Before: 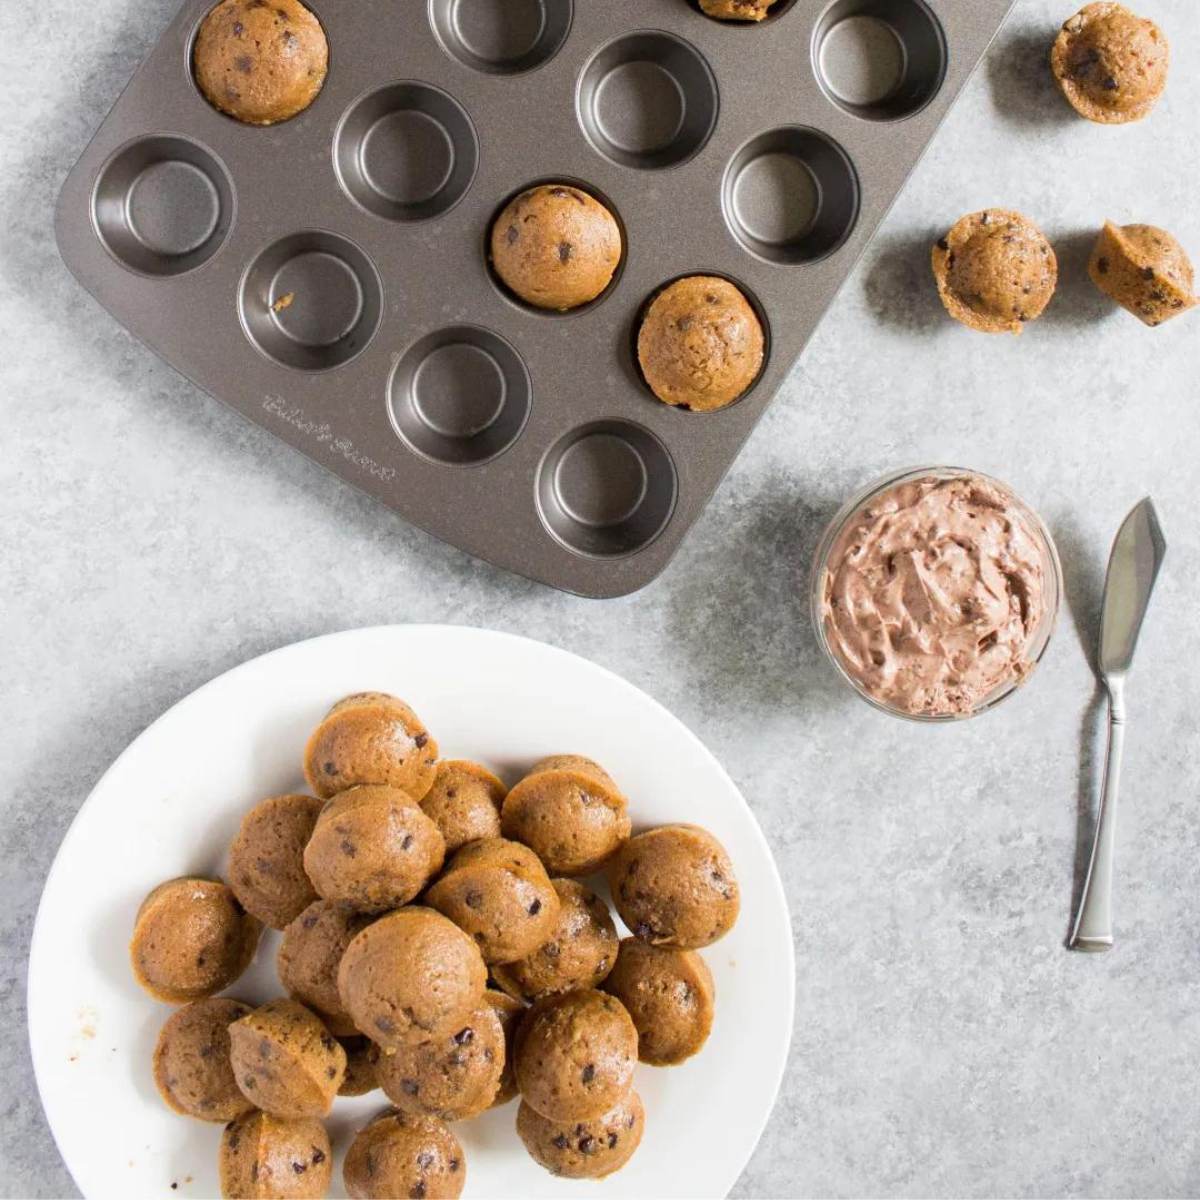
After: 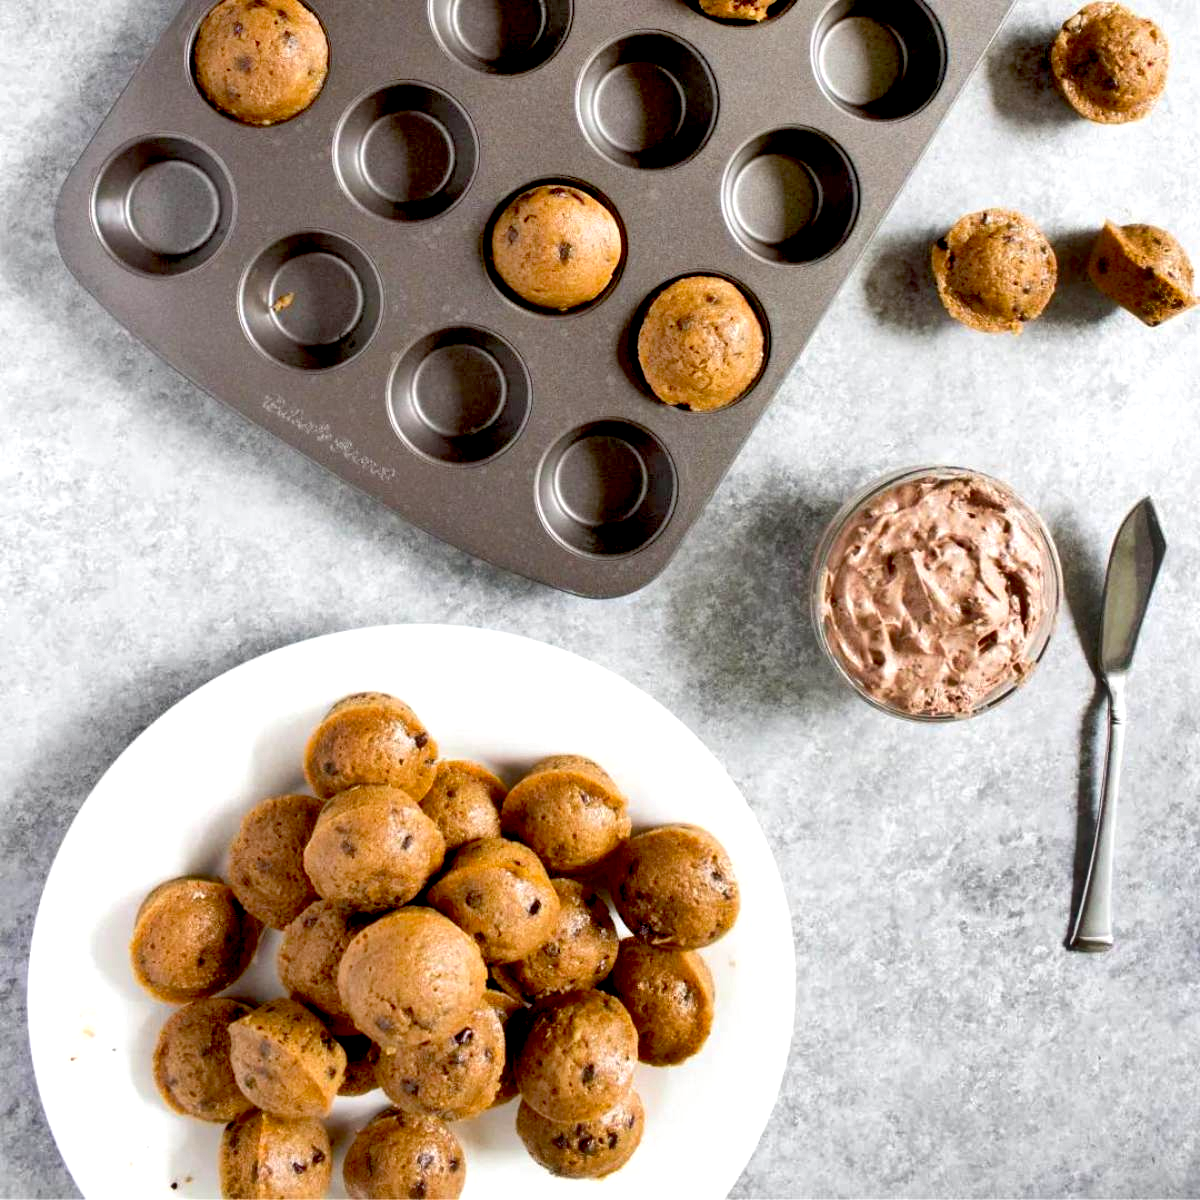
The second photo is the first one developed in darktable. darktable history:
exposure: black level correction 0.031, exposure 0.304 EV, compensate highlight preservation false
tone equalizer: on, module defaults
shadows and highlights: shadows 60, soften with gaussian
